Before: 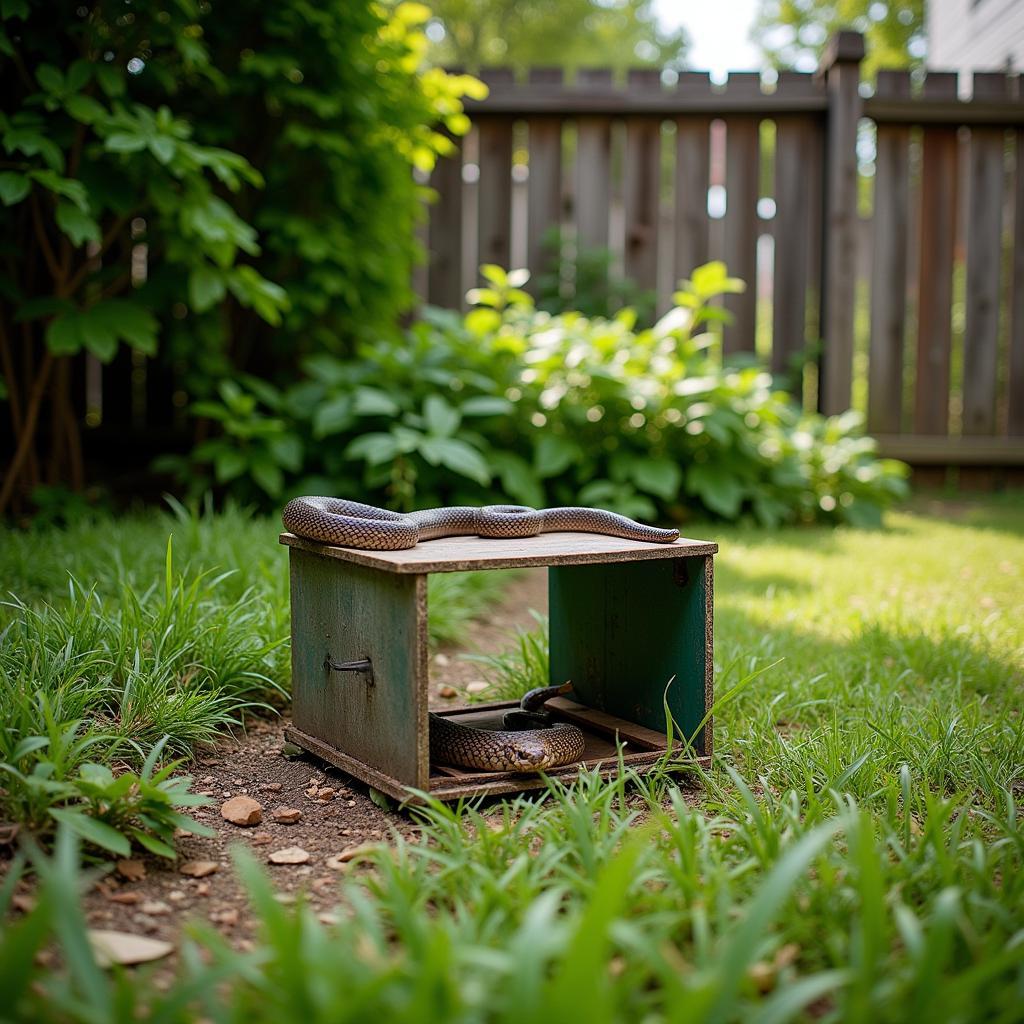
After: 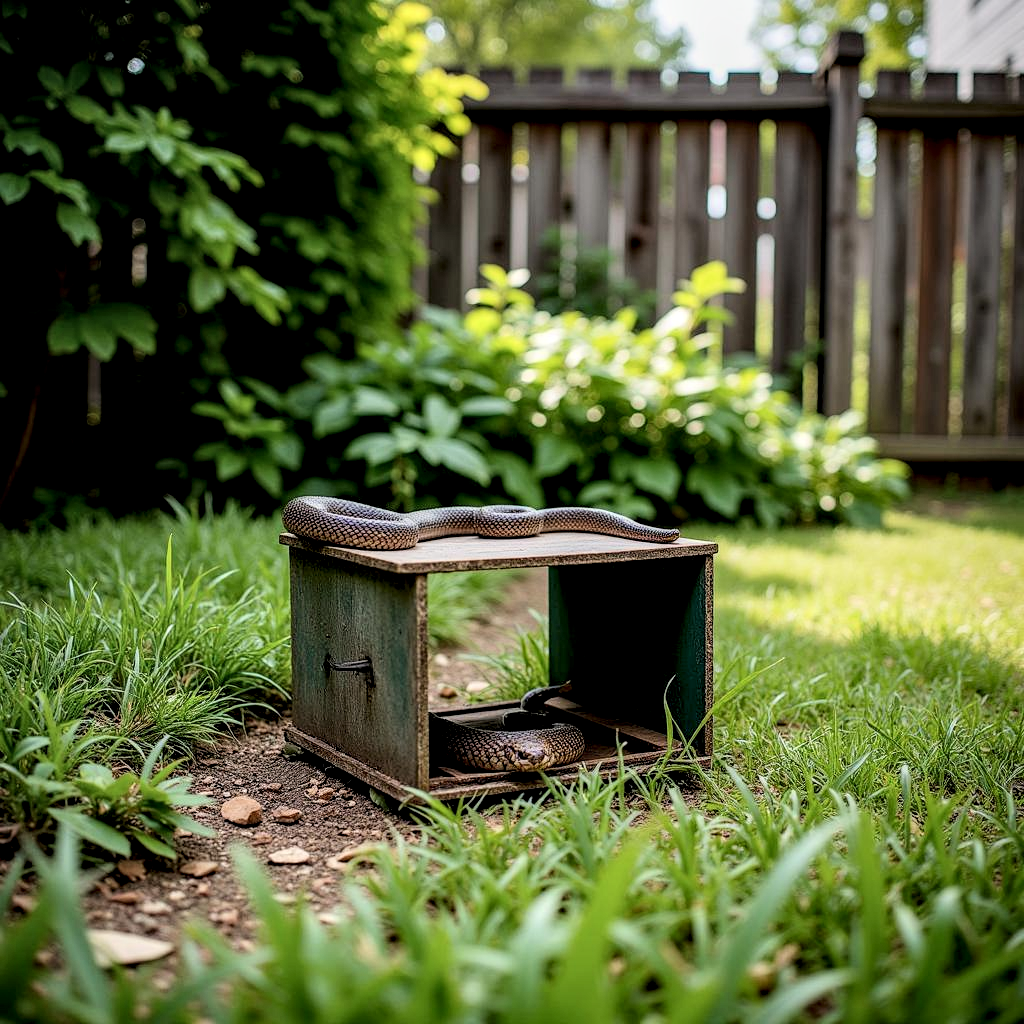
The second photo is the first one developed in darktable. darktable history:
local contrast: highlights 65%, shadows 54%, detail 169%, midtone range 0.514
filmic rgb: black relative exposure -7.65 EV, white relative exposure 4.56 EV, hardness 3.61, color science v6 (2022)
